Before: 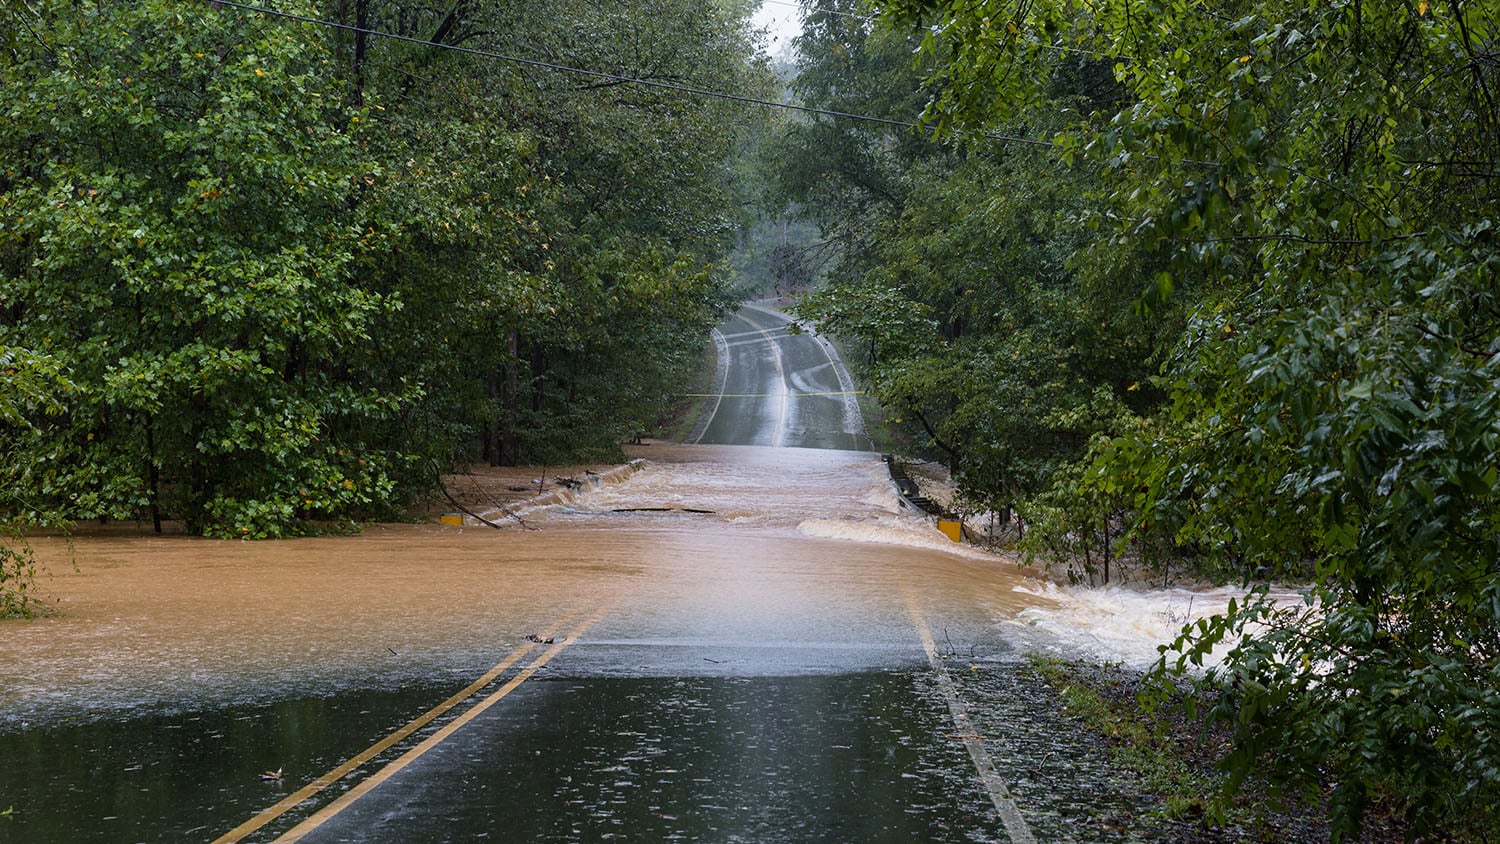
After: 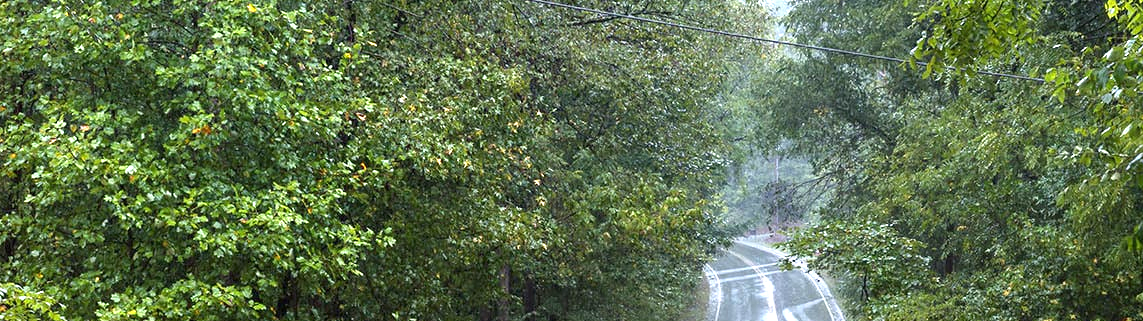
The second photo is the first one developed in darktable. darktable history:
crop: left 0.579%, top 7.627%, right 23.167%, bottom 54.275%
tone equalizer: -8 EV 0.06 EV, smoothing diameter 25%, edges refinement/feathering 10, preserve details guided filter
exposure: exposure 1.5 EV, compensate highlight preservation false
